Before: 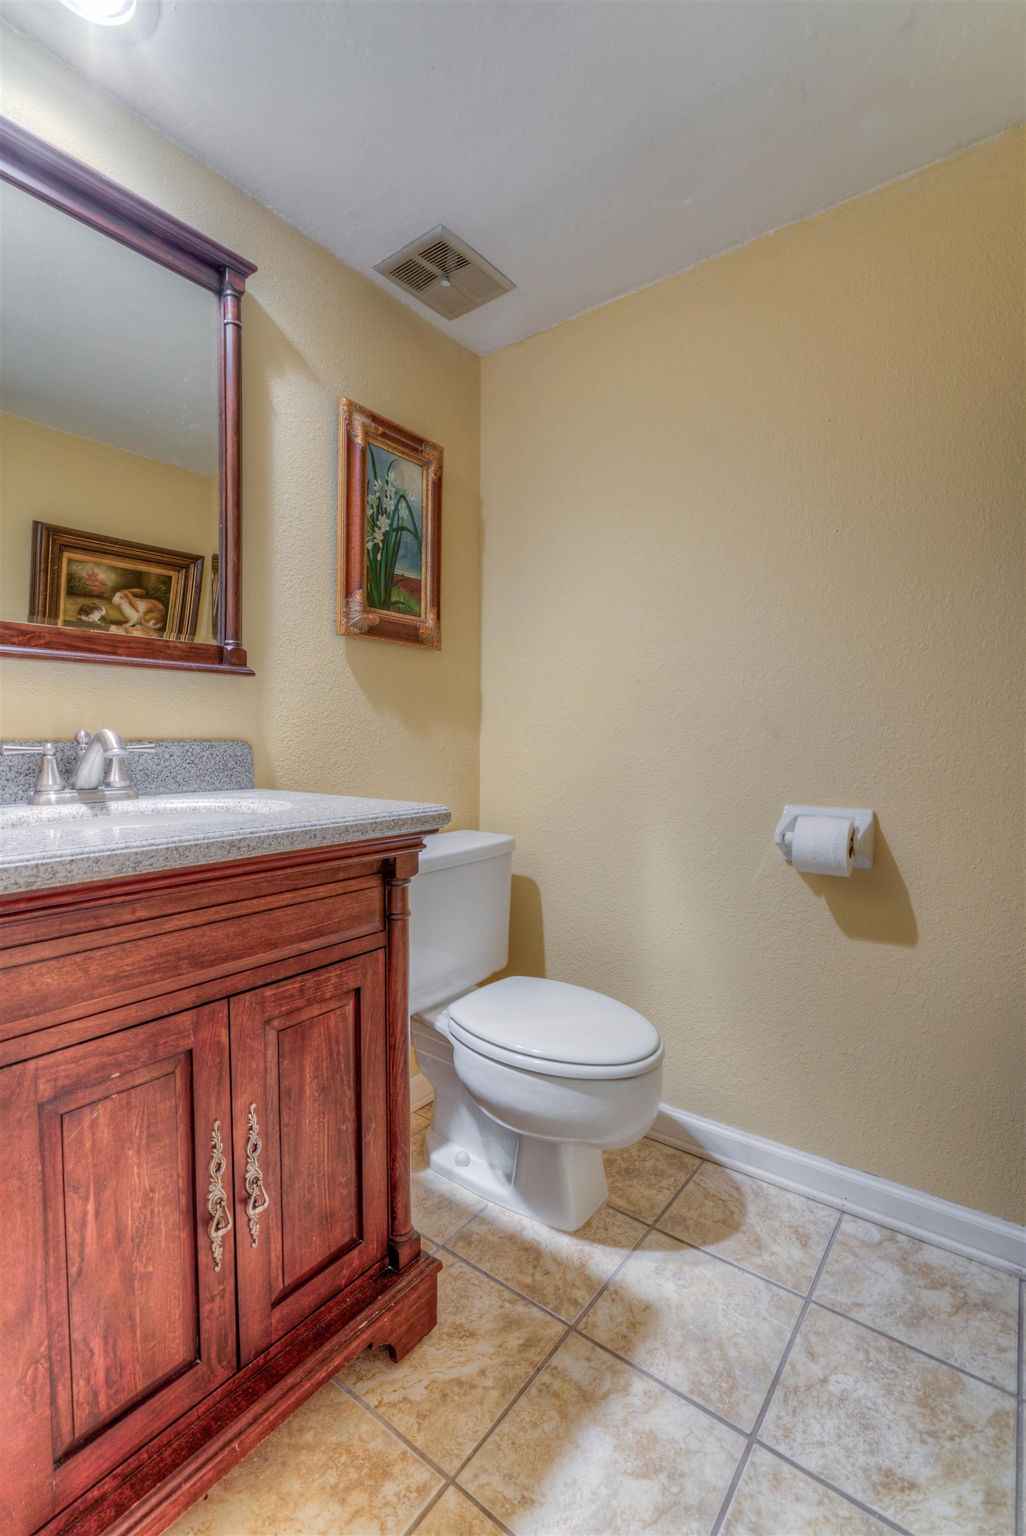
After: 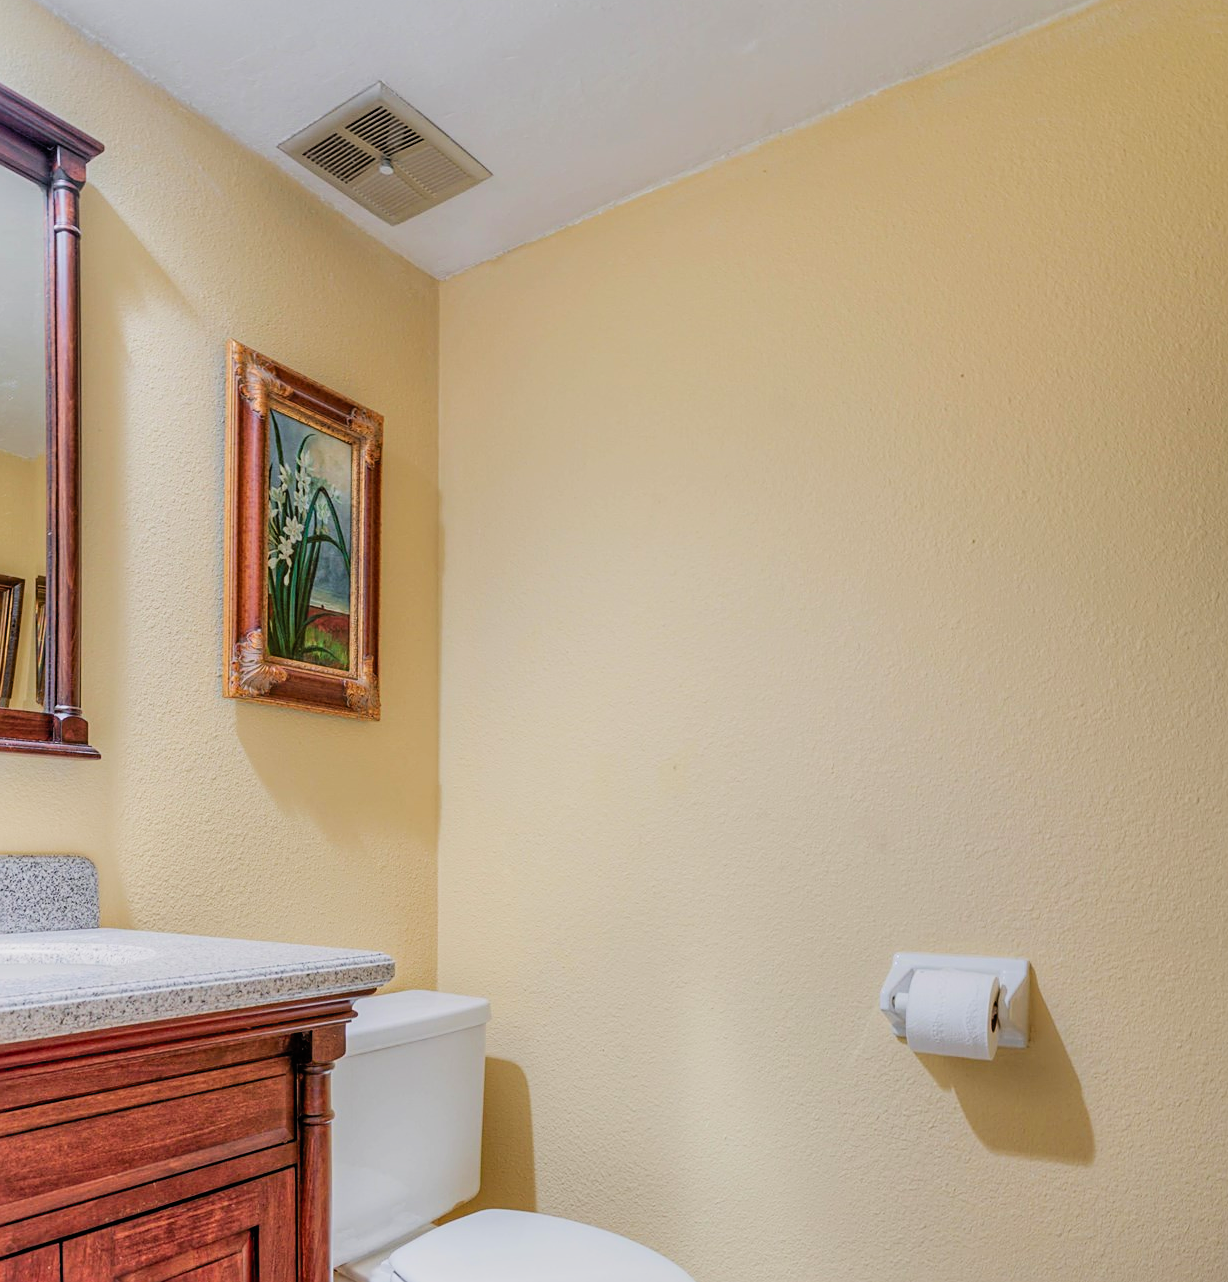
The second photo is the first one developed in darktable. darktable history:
contrast brightness saturation: contrast 0.196, brightness 0.164, saturation 0.223
crop: left 18.358%, top 11.092%, right 1.819%, bottom 33.242%
sharpen: on, module defaults
filmic rgb: black relative exposure -7.65 EV, white relative exposure 4.56 EV, hardness 3.61
